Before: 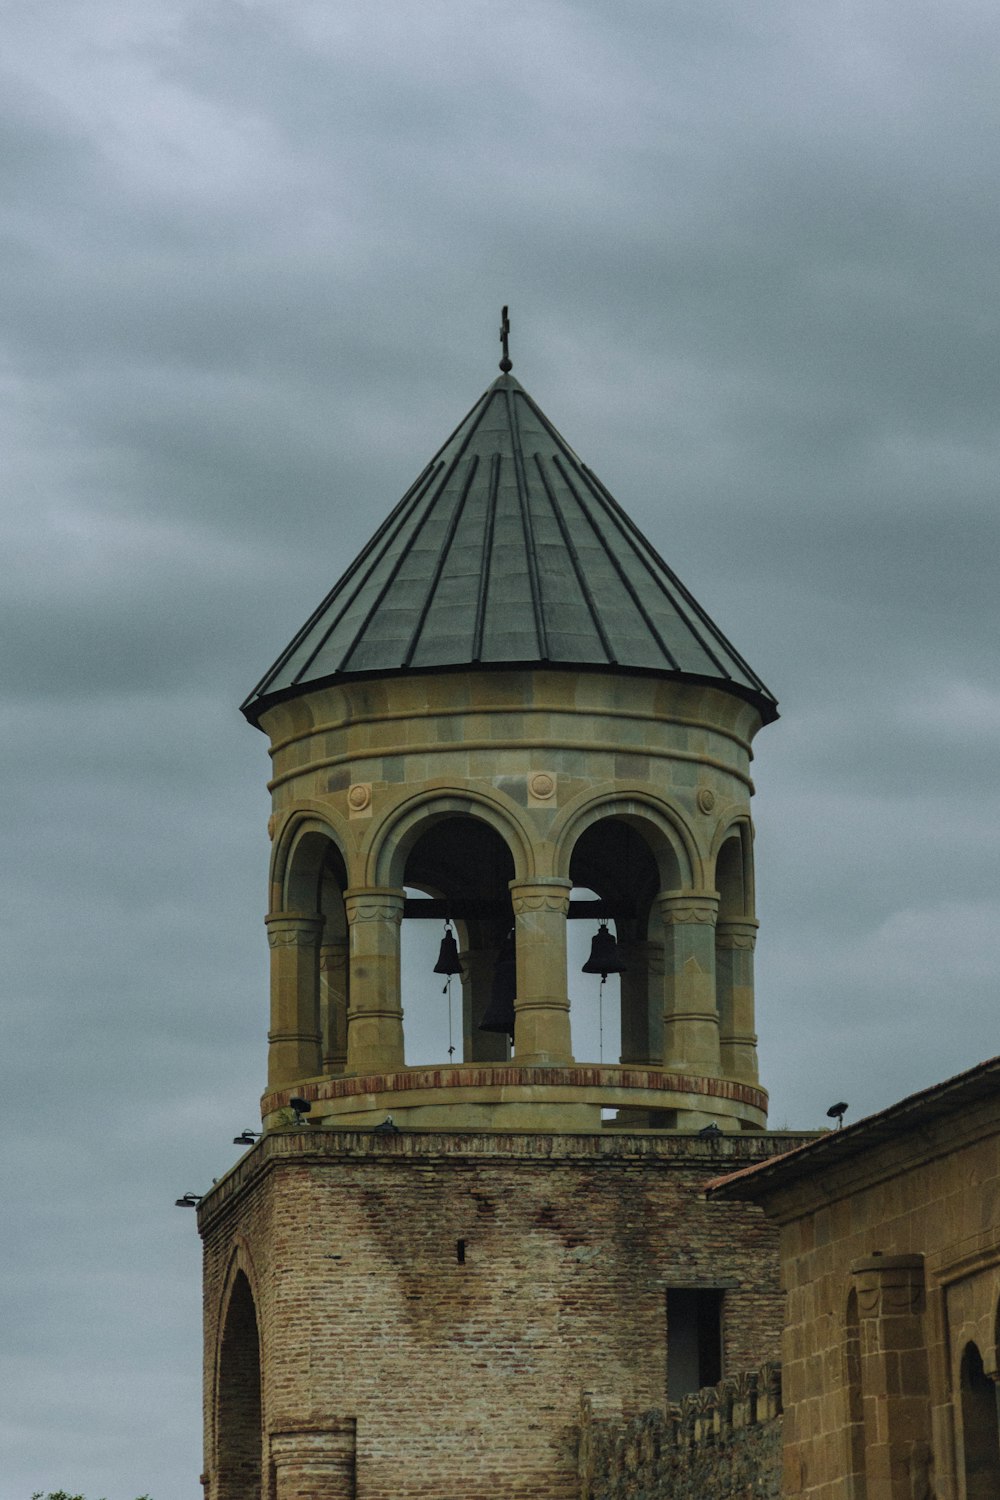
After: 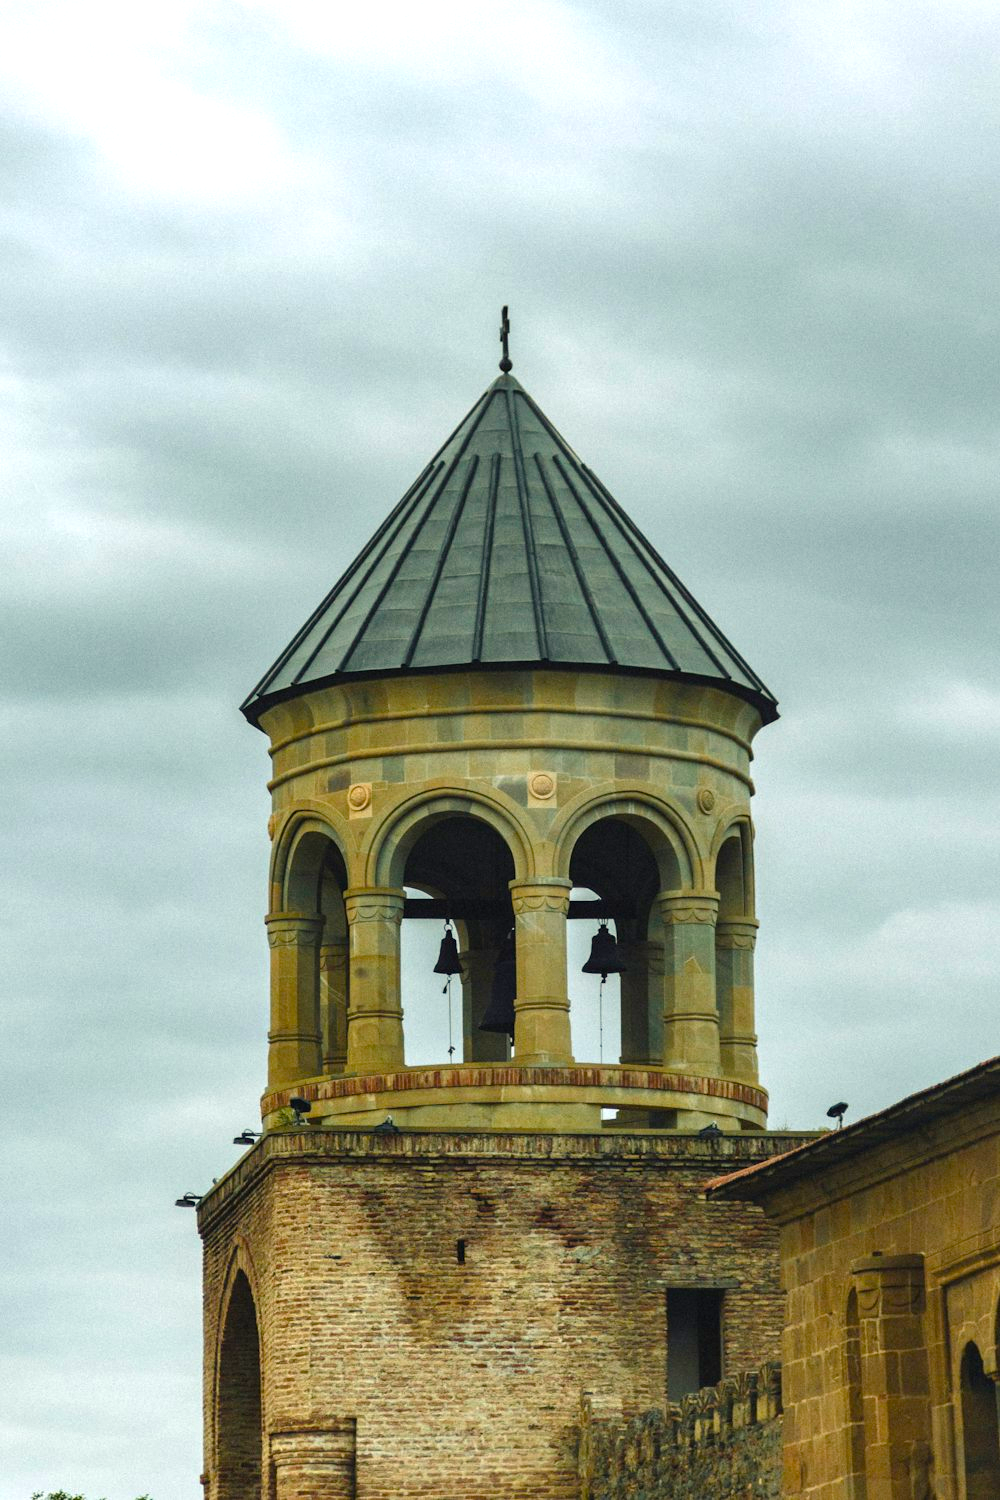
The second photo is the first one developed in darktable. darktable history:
color balance rgb: highlights gain › chroma 3.061%, highlights gain › hue 76.72°, perceptual saturation grading › global saturation 20%, perceptual saturation grading › highlights -25.781%, perceptual saturation grading › shadows 25.058%, global vibrance 30.541%, contrast 10.185%
exposure: black level correction 0, exposure 1 EV, compensate exposure bias true, compensate highlight preservation false
